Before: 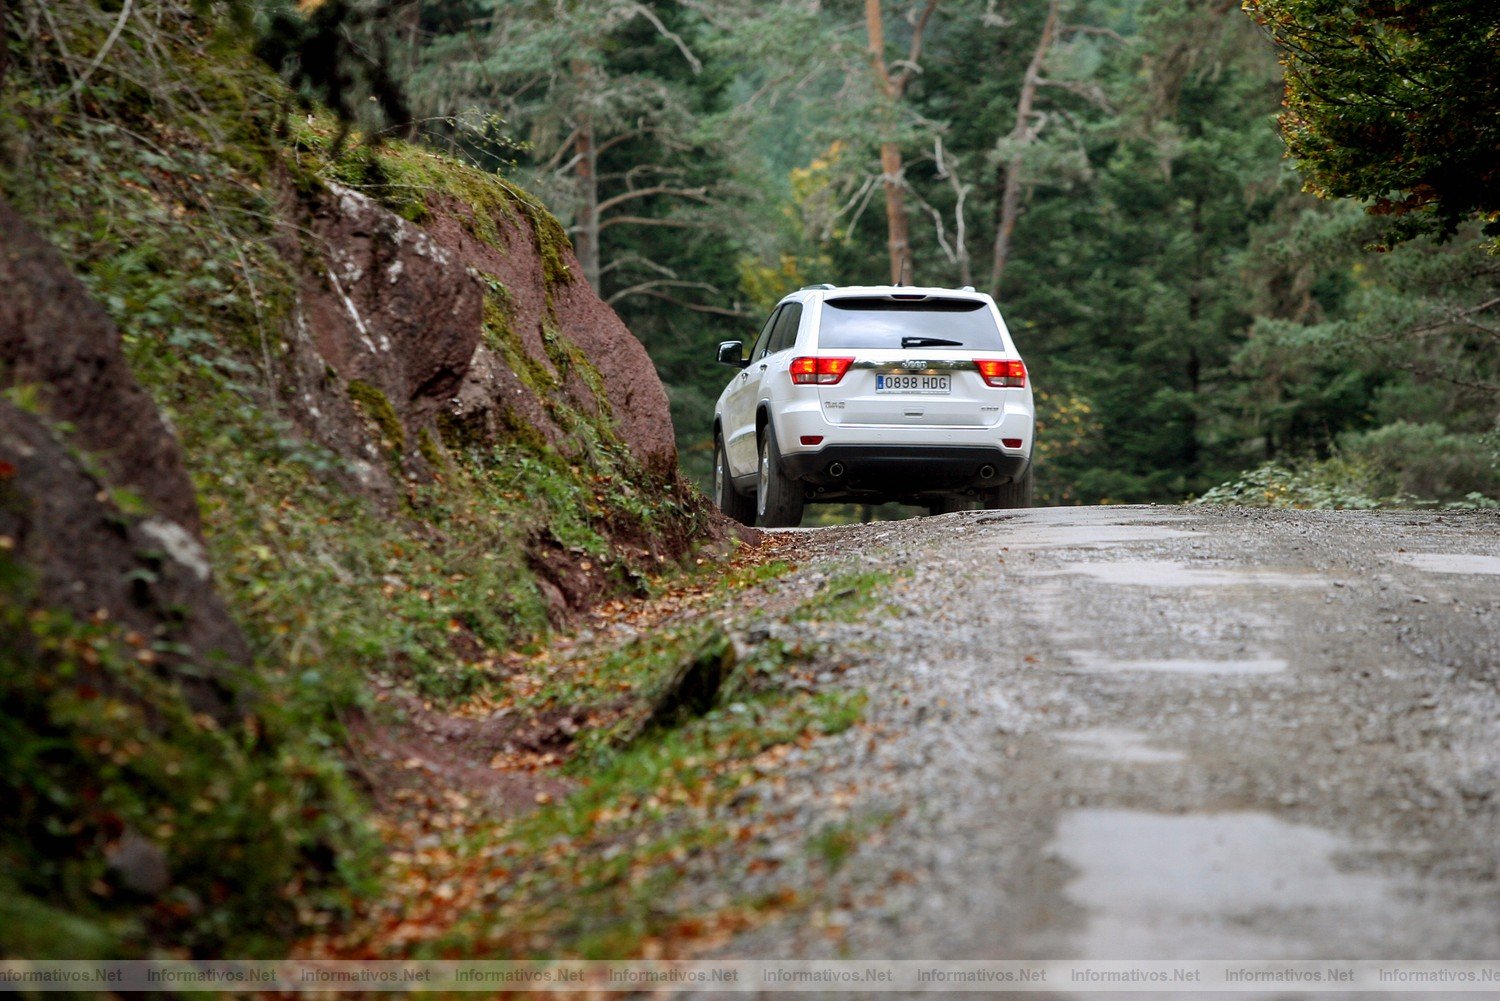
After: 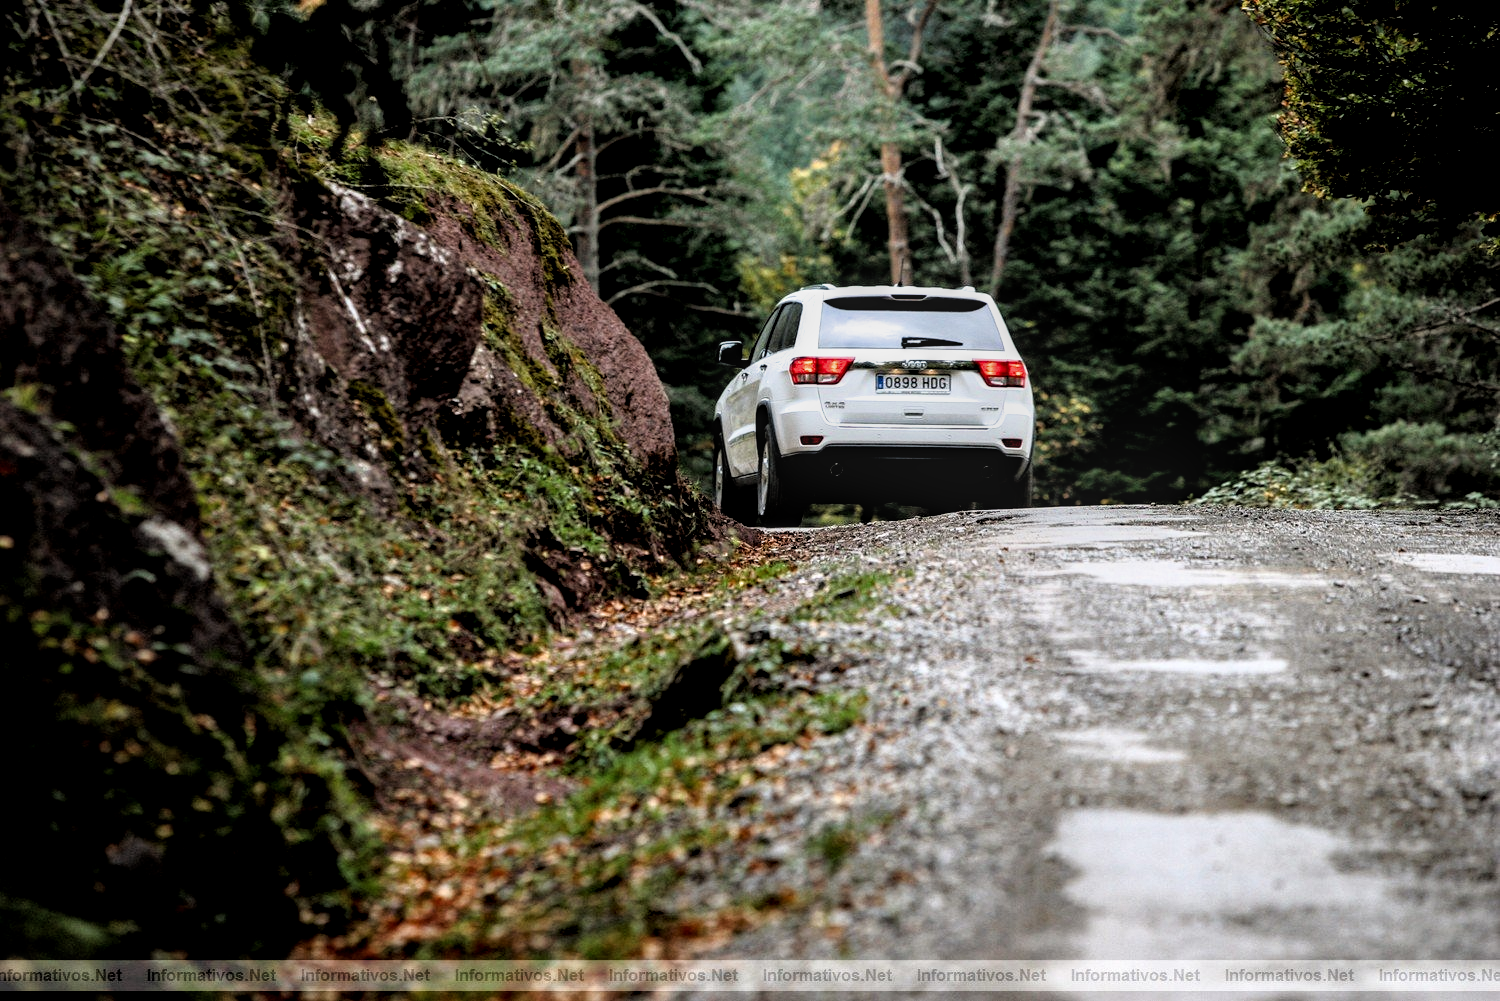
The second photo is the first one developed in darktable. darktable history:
filmic rgb: black relative exposure -3.62 EV, white relative exposure 2.17 EV, threshold 3.04 EV, hardness 3.65, enable highlight reconstruction true
local contrast: highlights 24%, detail 130%
